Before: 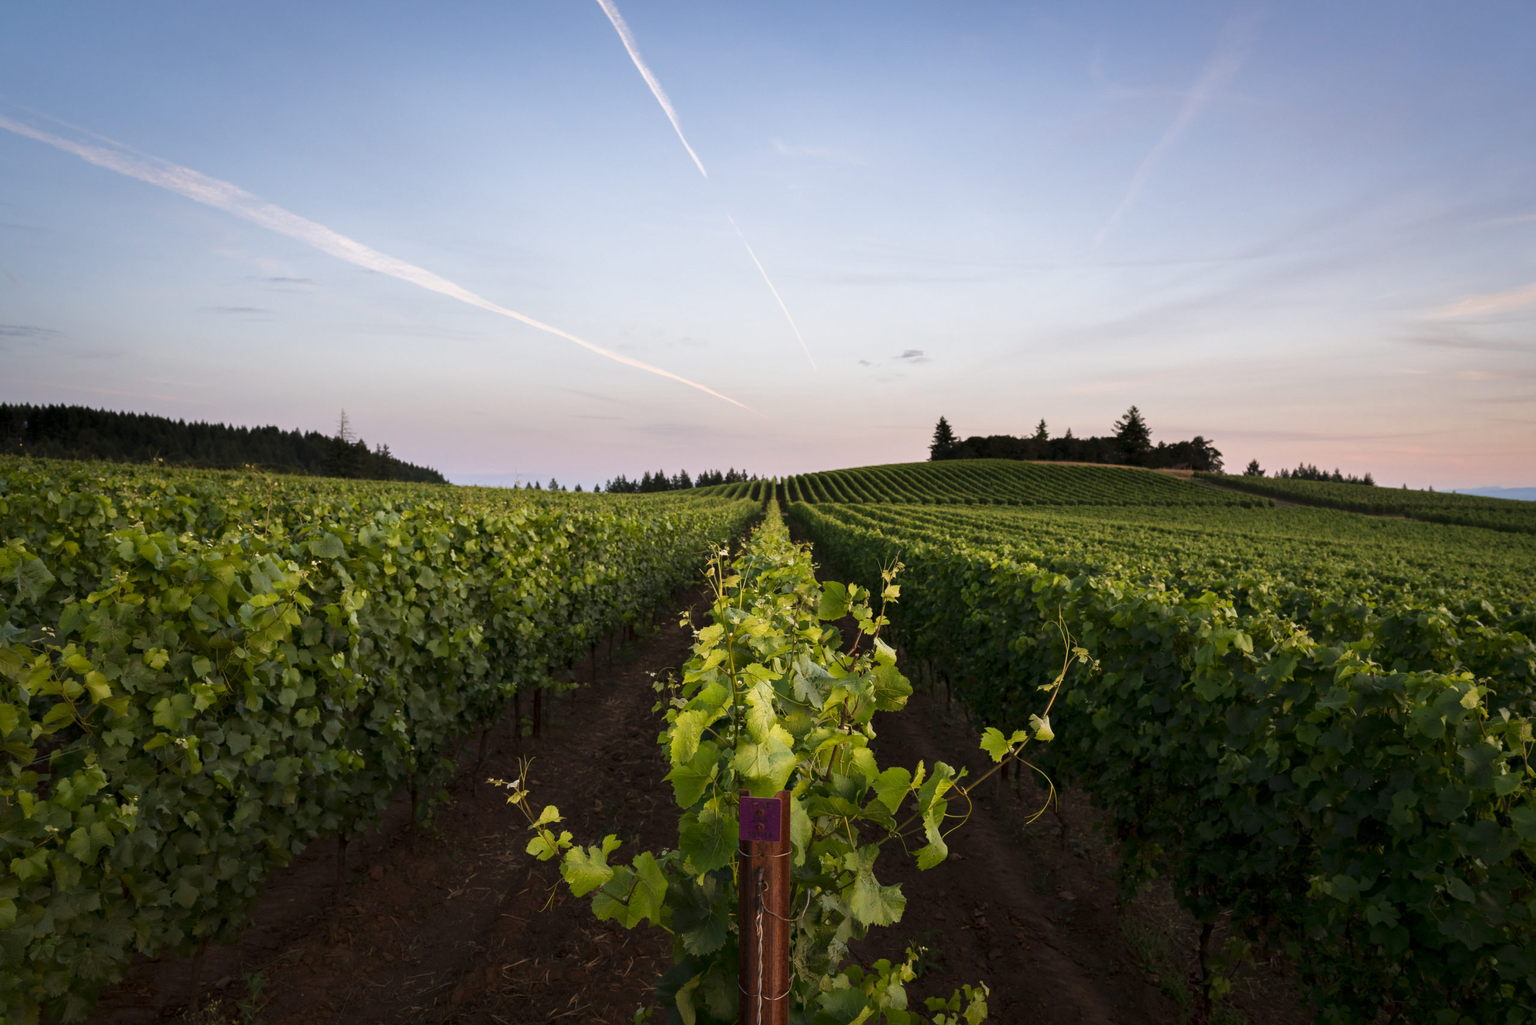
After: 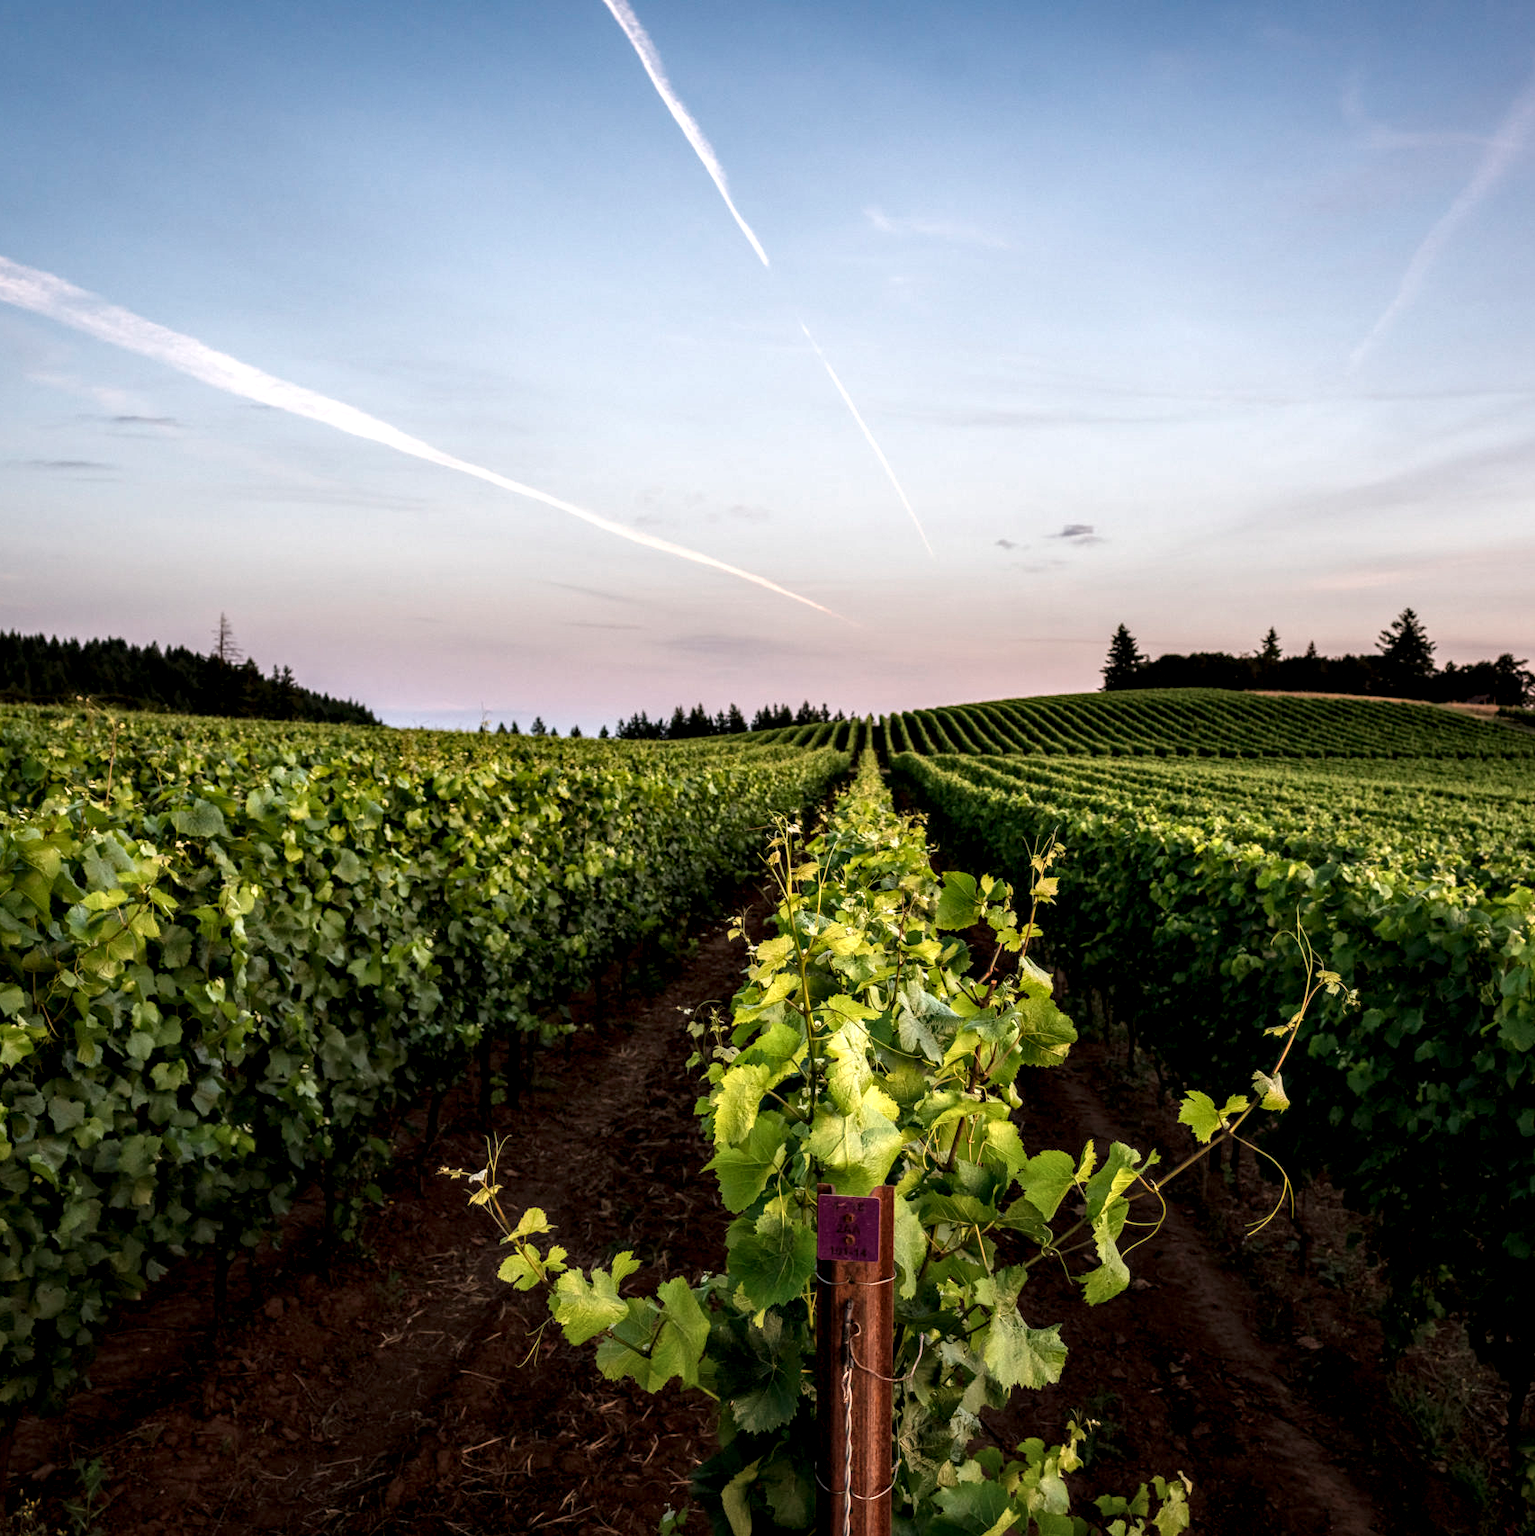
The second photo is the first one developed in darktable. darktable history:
local contrast: highlights 19%, detail 186%
crop and rotate: left 12.673%, right 20.66%
